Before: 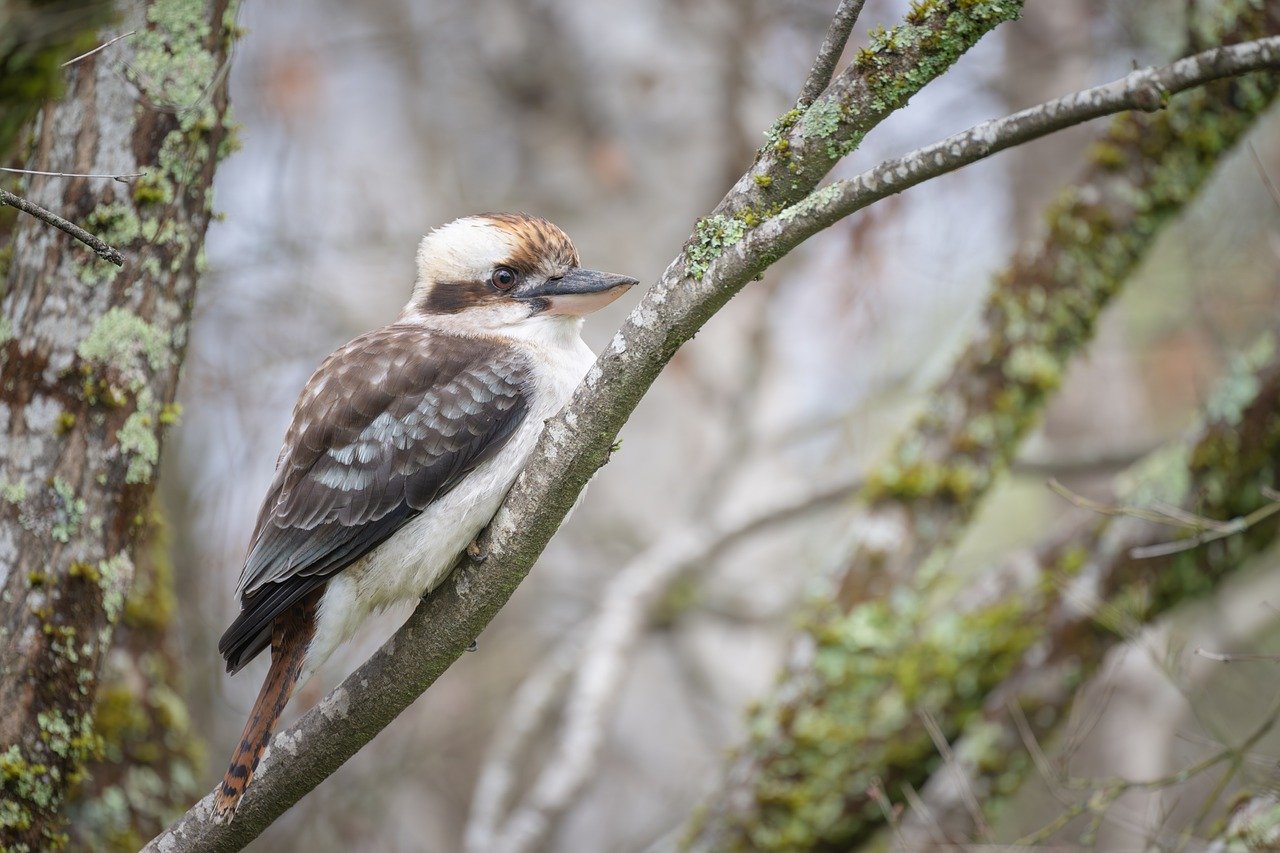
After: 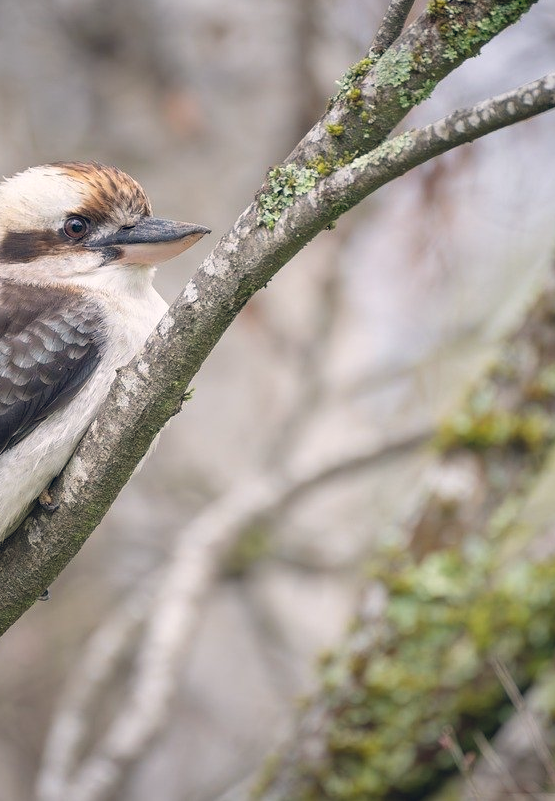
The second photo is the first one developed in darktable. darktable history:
crop: left 33.452%, top 6.025%, right 23.155%
color balance rgb: shadows lift › hue 87.51°, highlights gain › chroma 1.62%, highlights gain › hue 55.1°, global offset › chroma 0.1%, global offset › hue 253.66°, linear chroma grading › global chroma 0.5%
